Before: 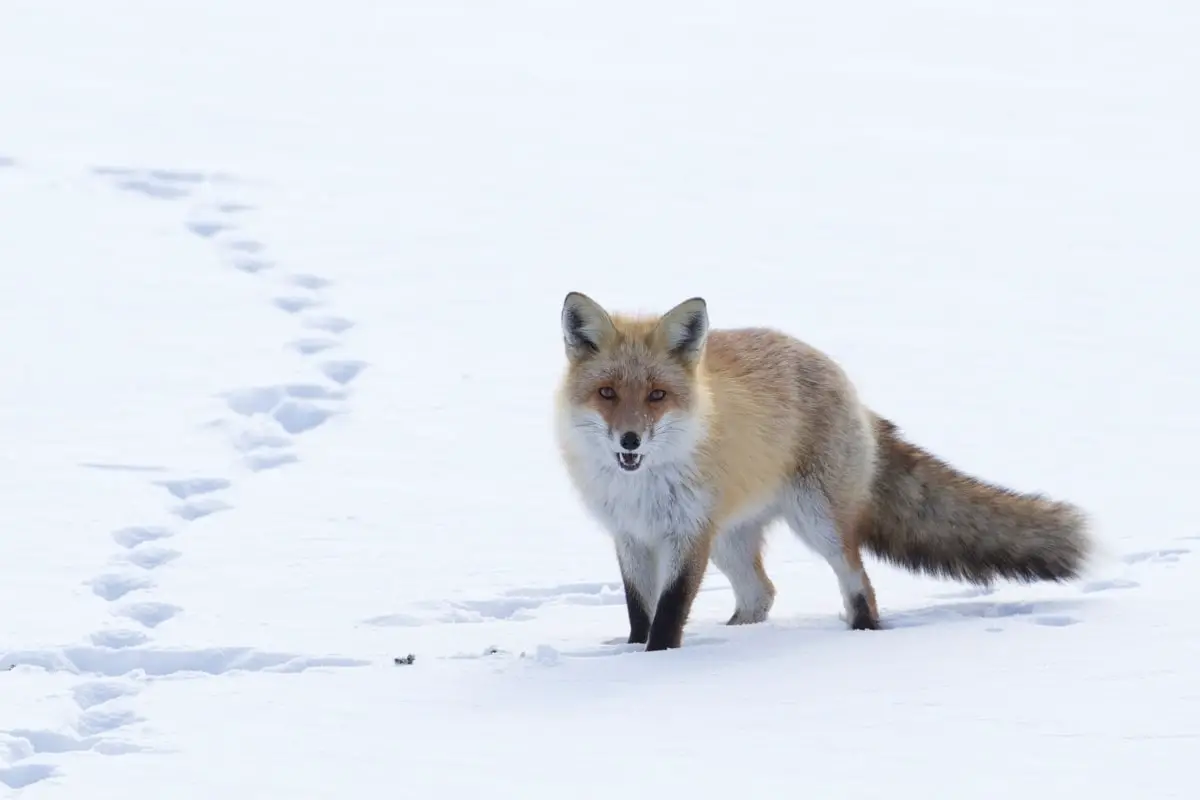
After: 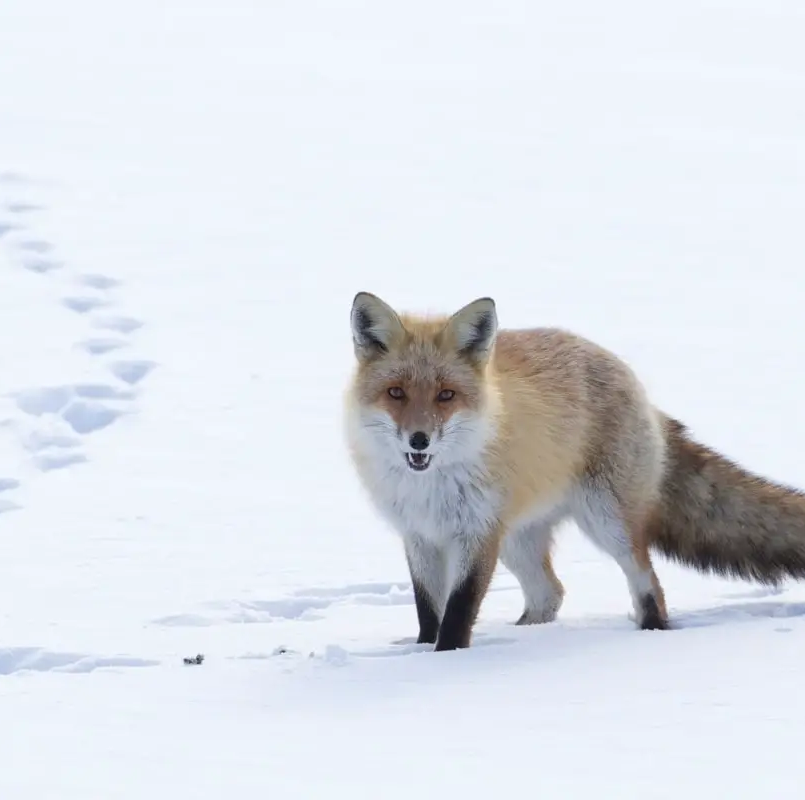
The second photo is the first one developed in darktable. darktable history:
crop and rotate: left 17.597%, right 15.3%
